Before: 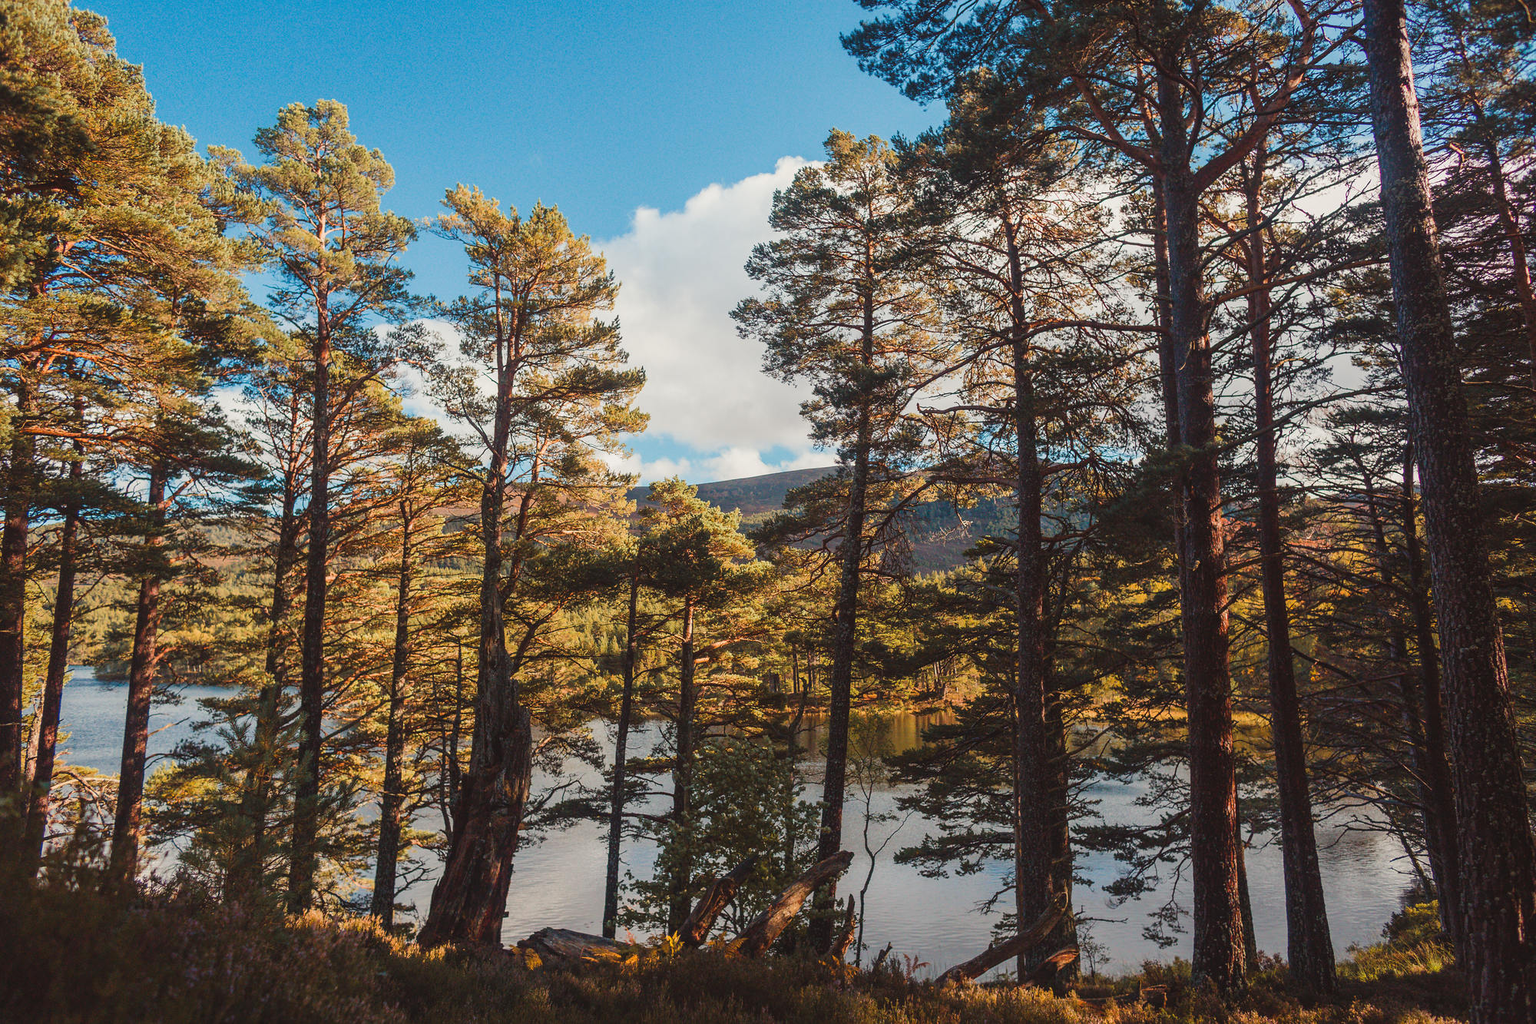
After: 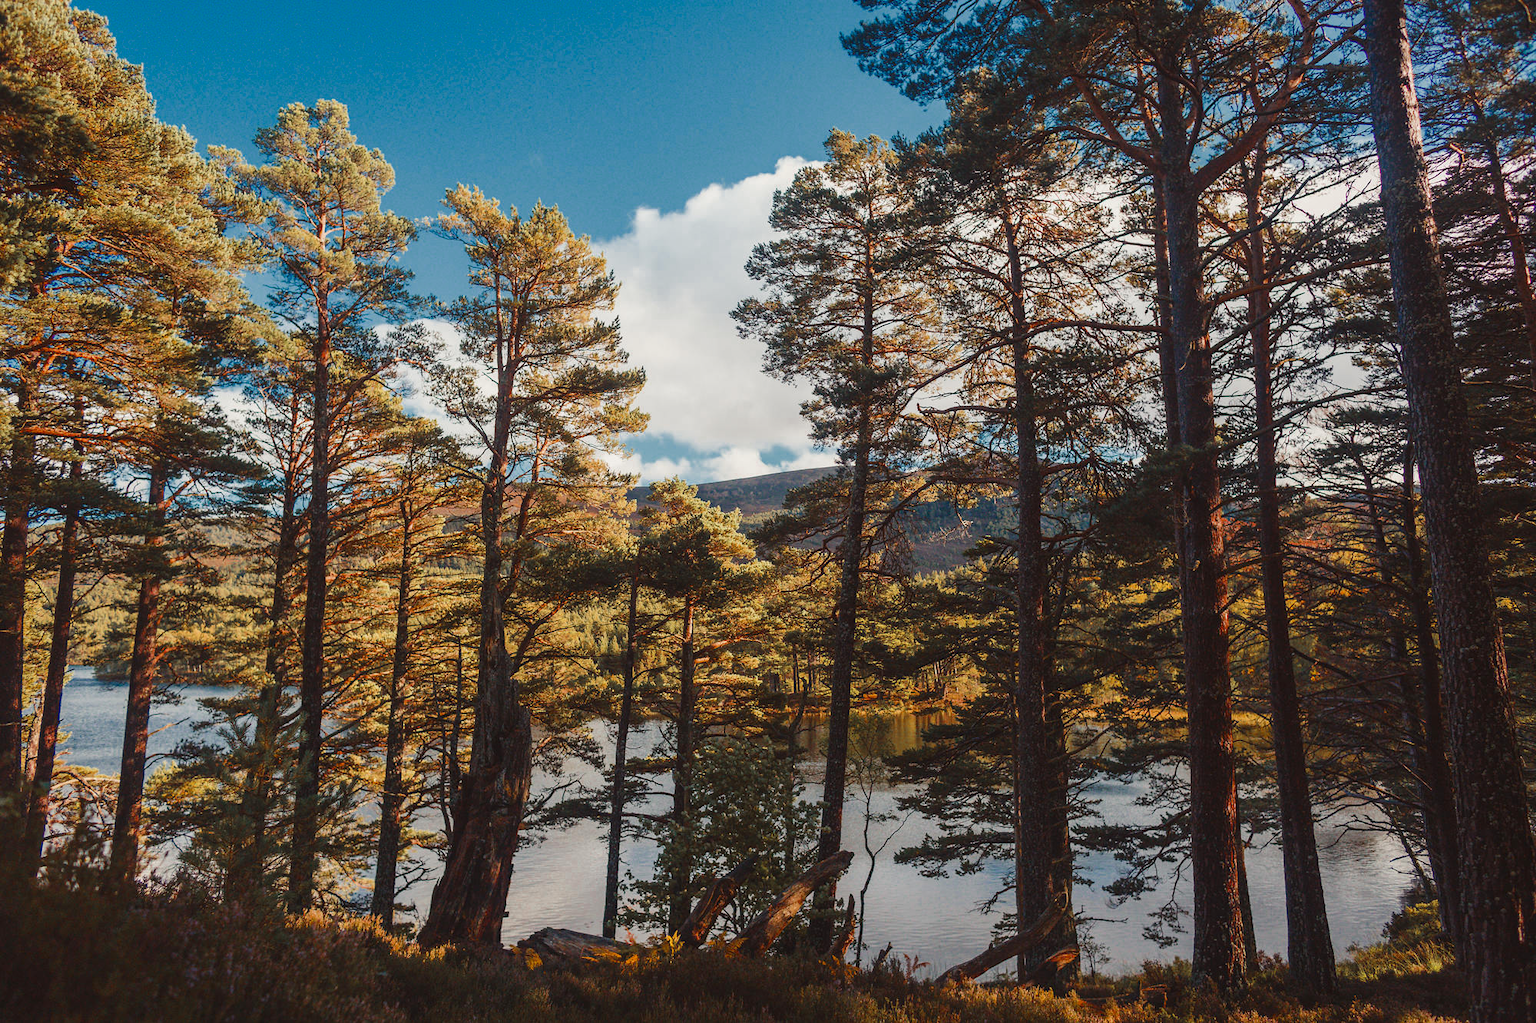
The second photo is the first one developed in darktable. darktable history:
contrast brightness saturation: contrast 0.088, saturation 0.283
color zones: curves: ch0 [(0, 0.5) (0.125, 0.4) (0.25, 0.5) (0.375, 0.4) (0.5, 0.4) (0.625, 0.35) (0.75, 0.35) (0.875, 0.5)]; ch1 [(0, 0.35) (0.125, 0.45) (0.25, 0.35) (0.375, 0.35) (0.5, 0.35) (0.625, 0.35) (0.75, 0.45) (0.875, 0.35)]; ch2 [(0, 0.6) (0.125, 0.5) (0.25, 0.5) (0.375, 0.6) (0.5, 0.6) (0.625, 0.5) (0.75, 0.5) (0.875, 0.5)]
